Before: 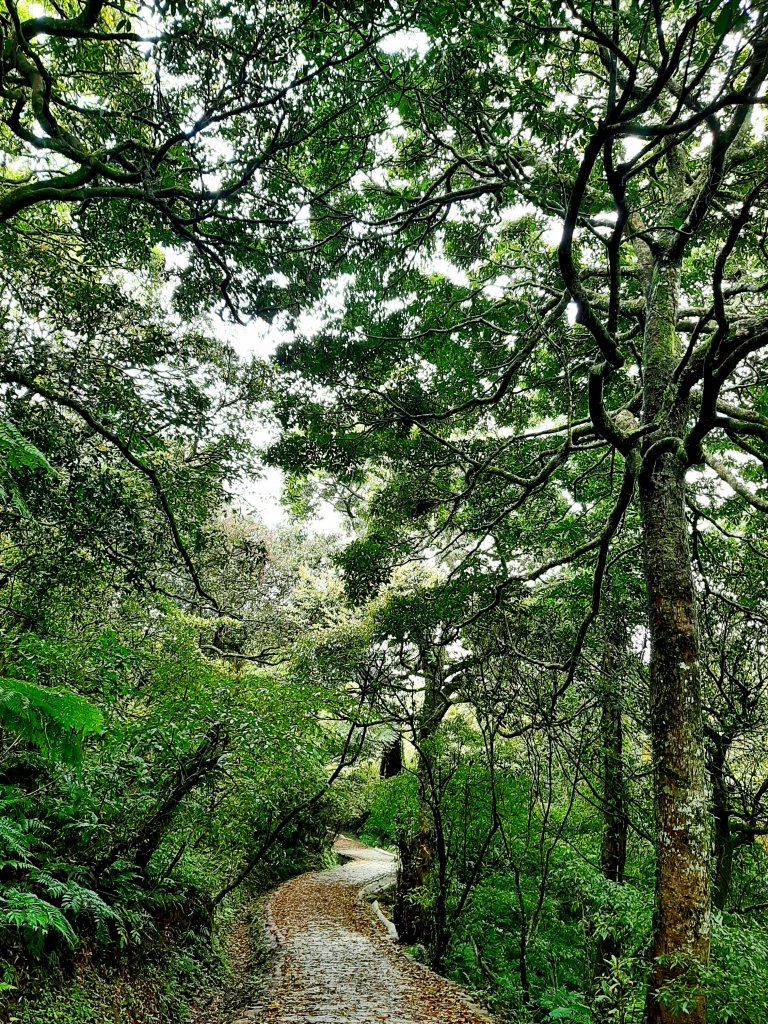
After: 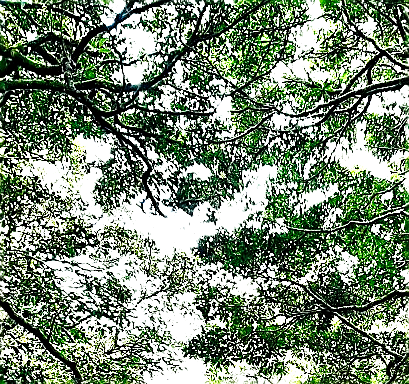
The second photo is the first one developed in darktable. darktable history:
sharpen: radius 1.411, amount 1.249, threshold 0.61
local contrast: mode bilateral grid, contrast 20, coarseness 50, detail 119%, midtone range 0.2
base curve: curves: ch0 [(0, 0) (0.028, 0.03) (0.121, 0.232) (0.46, 0.748) (0.859, 0.968) (1, 1)], preserve colors none
exposure: black level correction 0.001, exposure 0.672 EV, compensate exposure bias true, compensate highlight preservation false
tone equalizer: -8 EV -0.783 EV, -7 EV -0.671 EV, -6 EV -0.62 EV, -5 EV -0.388 EV, -3 EV 0.373 EV, -2 EV 0.6 EV, -1 EV 0.691 EV, +0 EV 0.721 EV, edges refinement/feathering 500, mask exposure compensation -1.57 EV, preserve details no
crop: left 10.376%, top 10.63%, right 36.341%, bottom 51.785%
